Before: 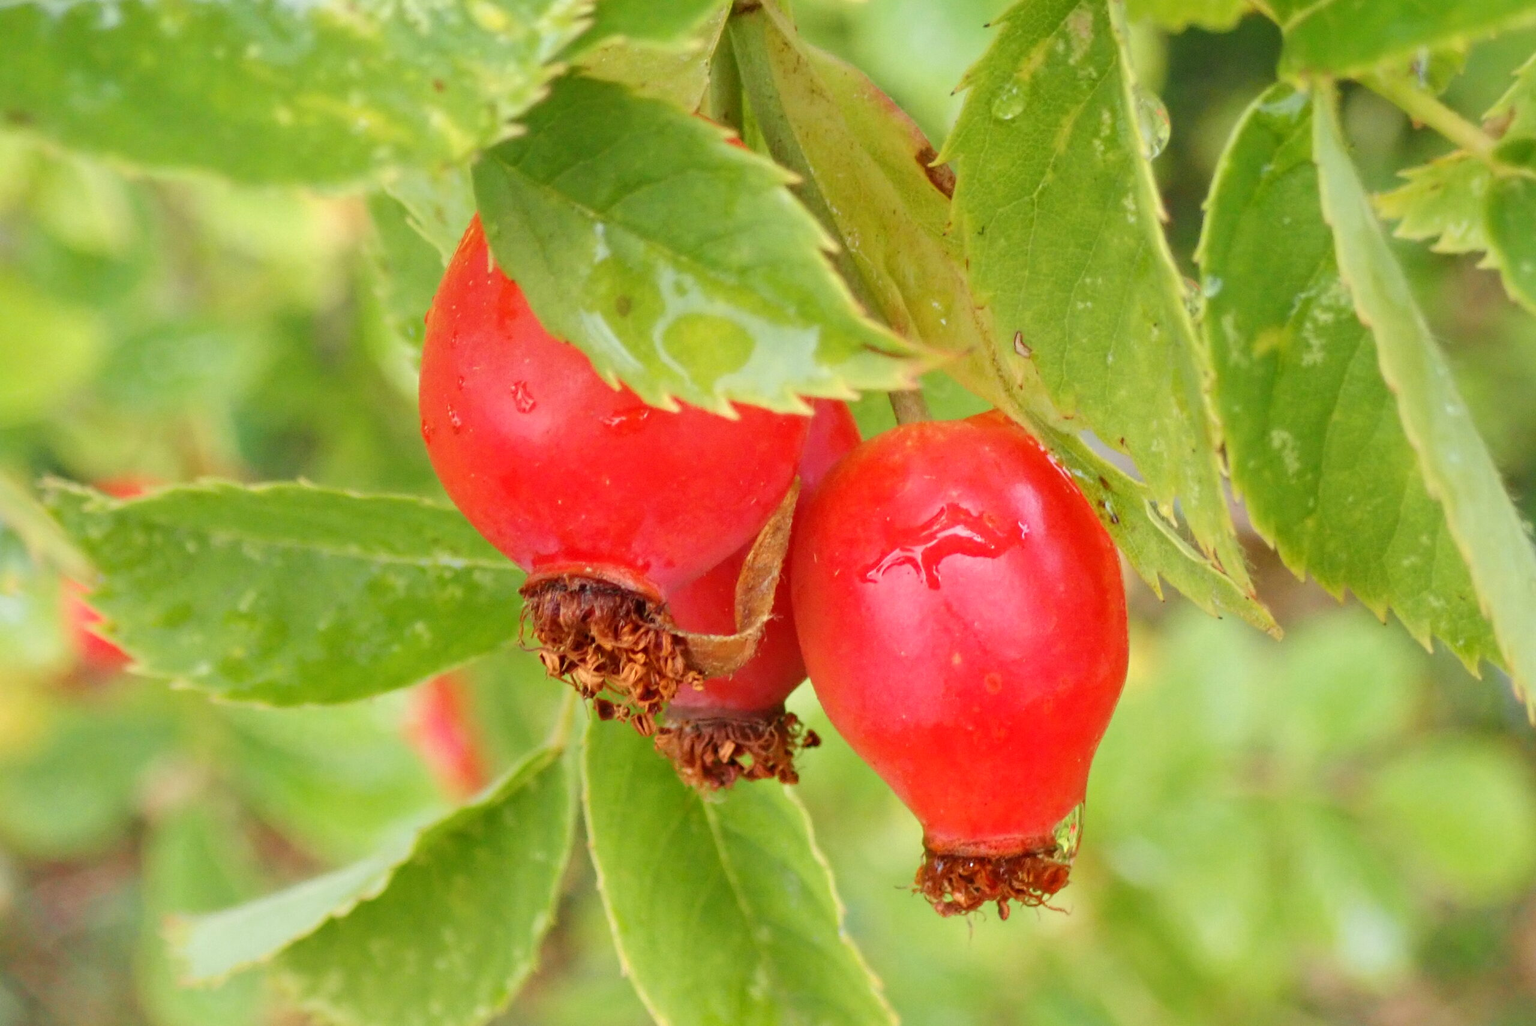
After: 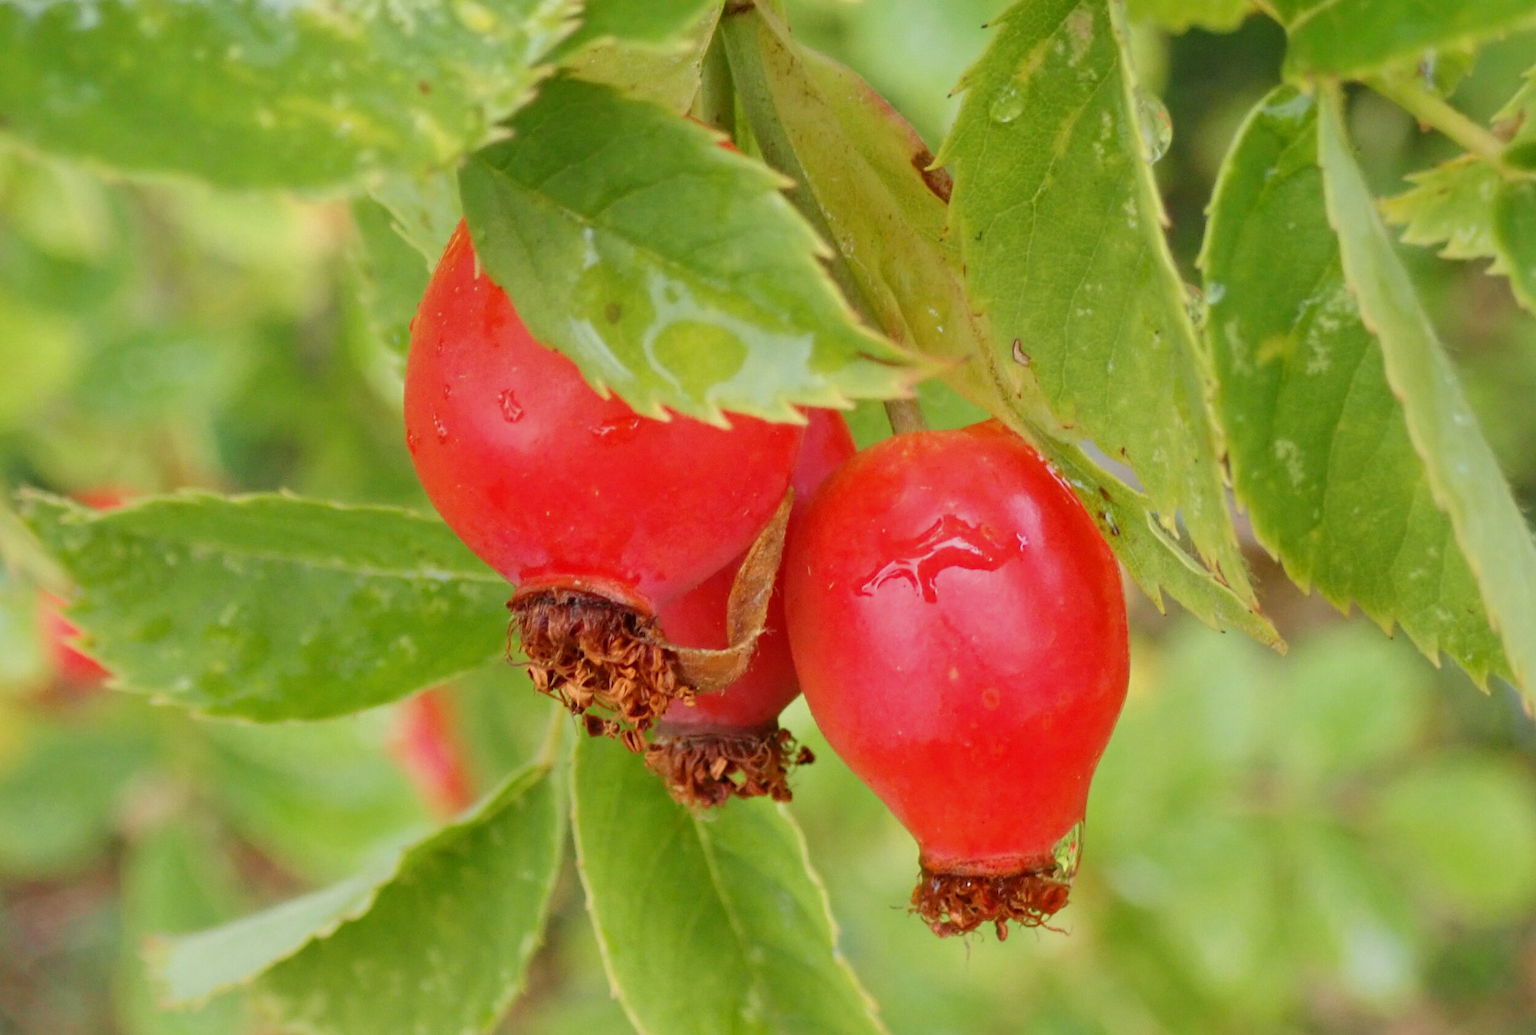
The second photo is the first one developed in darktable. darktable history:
crop and rotate: left 1.576%, right 0.591%, bottom 1.247%
exposure: exposure -0.29 EV, compensate exposure bias true, compensate highlight preservation false
